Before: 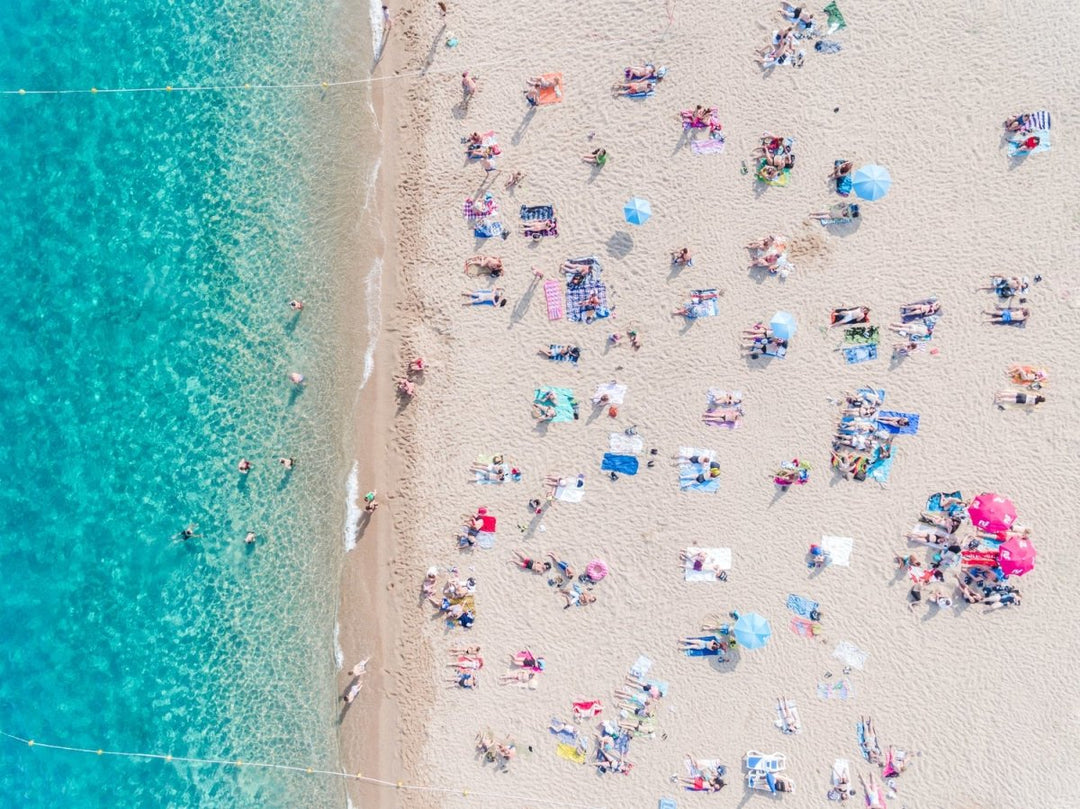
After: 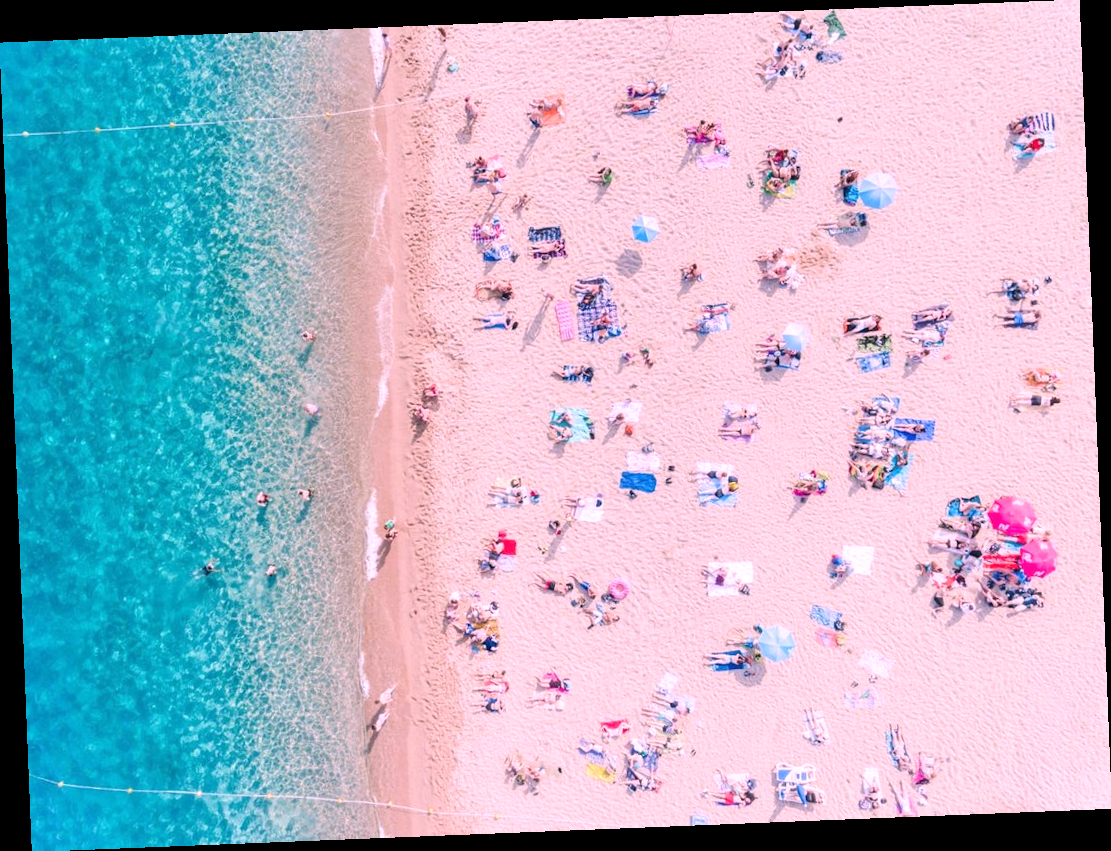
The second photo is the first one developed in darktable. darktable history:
white balance: red 1.188, blue 1.11
rotate and perspective: rotation -2.29°, automatic cropping off
